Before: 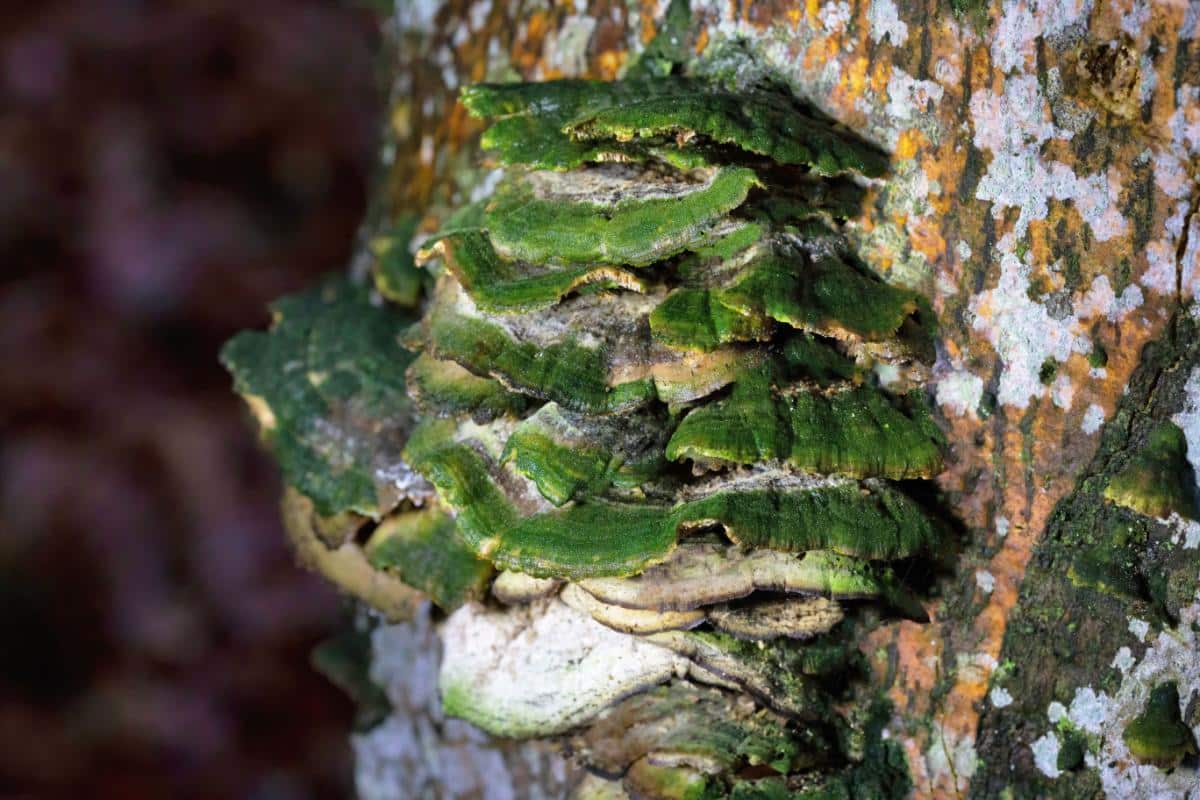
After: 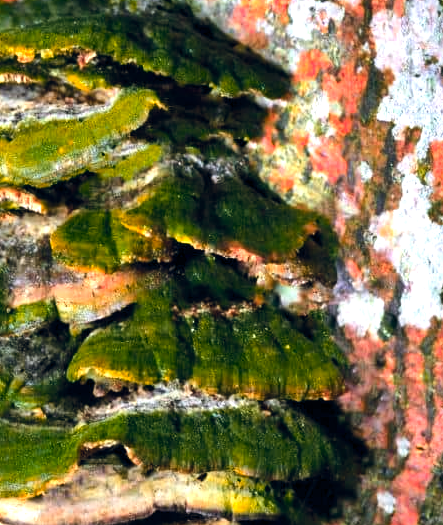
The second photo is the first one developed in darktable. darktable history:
tone equalizer: -8 EV -0.417 EV, -7 EV -0.389 EV, -6 EV -0.333 EV, -5 EV -0.222 EV, -3 EV 0.222 EV, -2 EV 0.333 EV, -1 EV 0.389 EV, +0 EV 0.417 EV, edges refinement/feathering 500, mask exposure compensation -1.57 EV, preserve details no
crop and rotate: left 49.936%, top 10.094%, right 13.136%, bottom 24.256%
exposure: exposure 0.197 EV, compensate highlight preservation false
rotate and perspective: crop left 0, crop top 0
color zones: curves: ch1 [(0.24, 0.634) (0.75, 0.5)]; ch2 [(0.253, 0.437) (0.745, 0.491)], mix 102.12%
color balance rgb: shadows lift › chroma 3.88%, shadows lift › hue 88.52°, power › hue 214.65°, global offset › chroma 0.1%, global offset › hue 252.4°, contrast 4.45%
